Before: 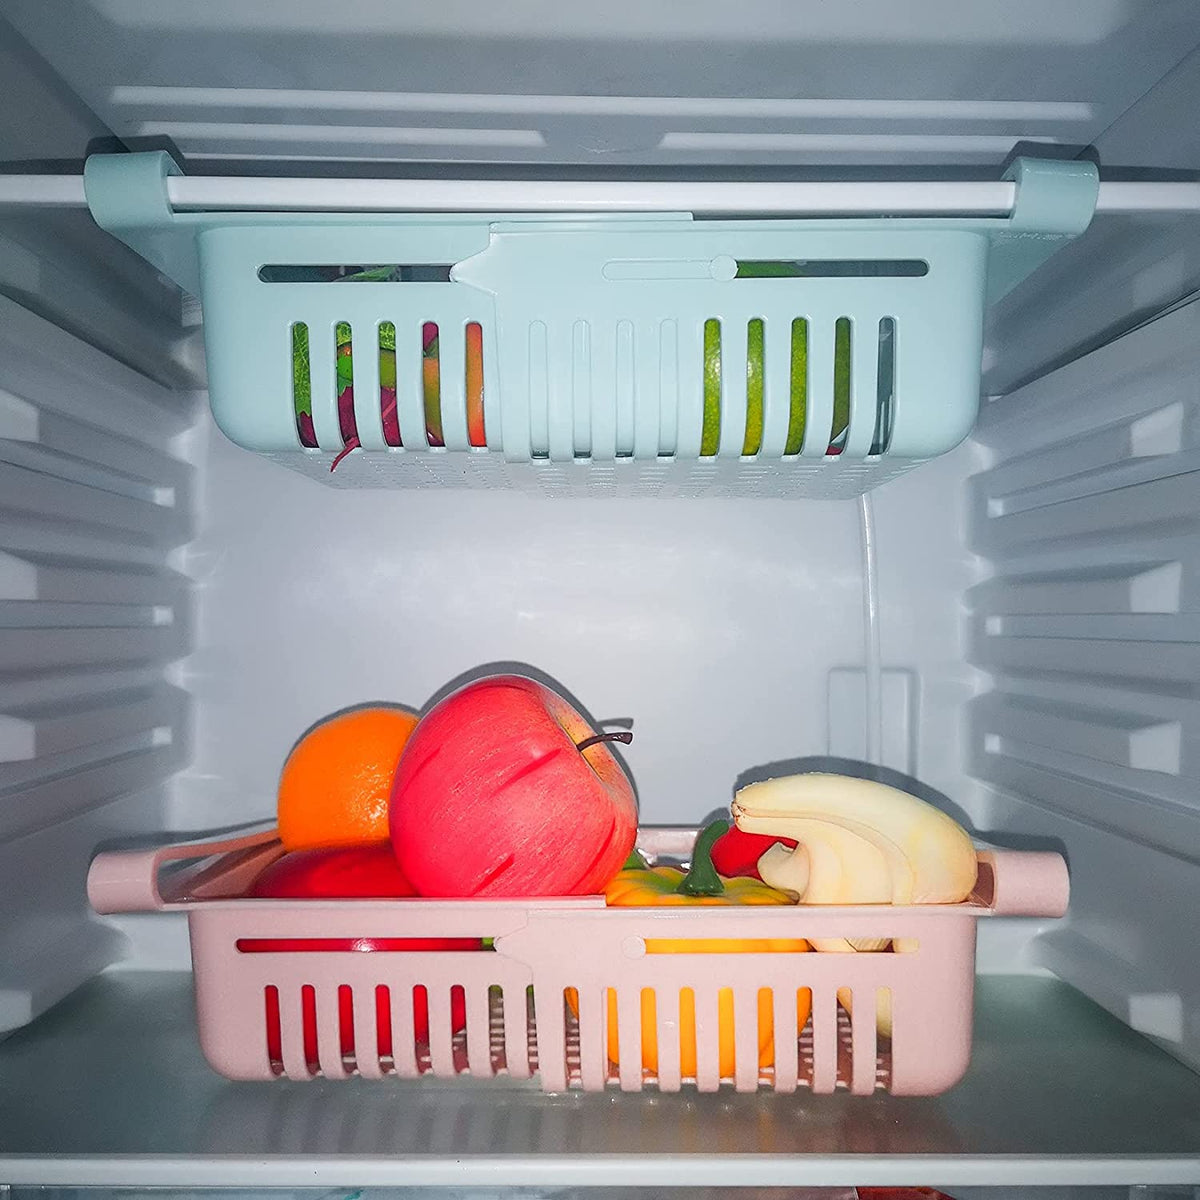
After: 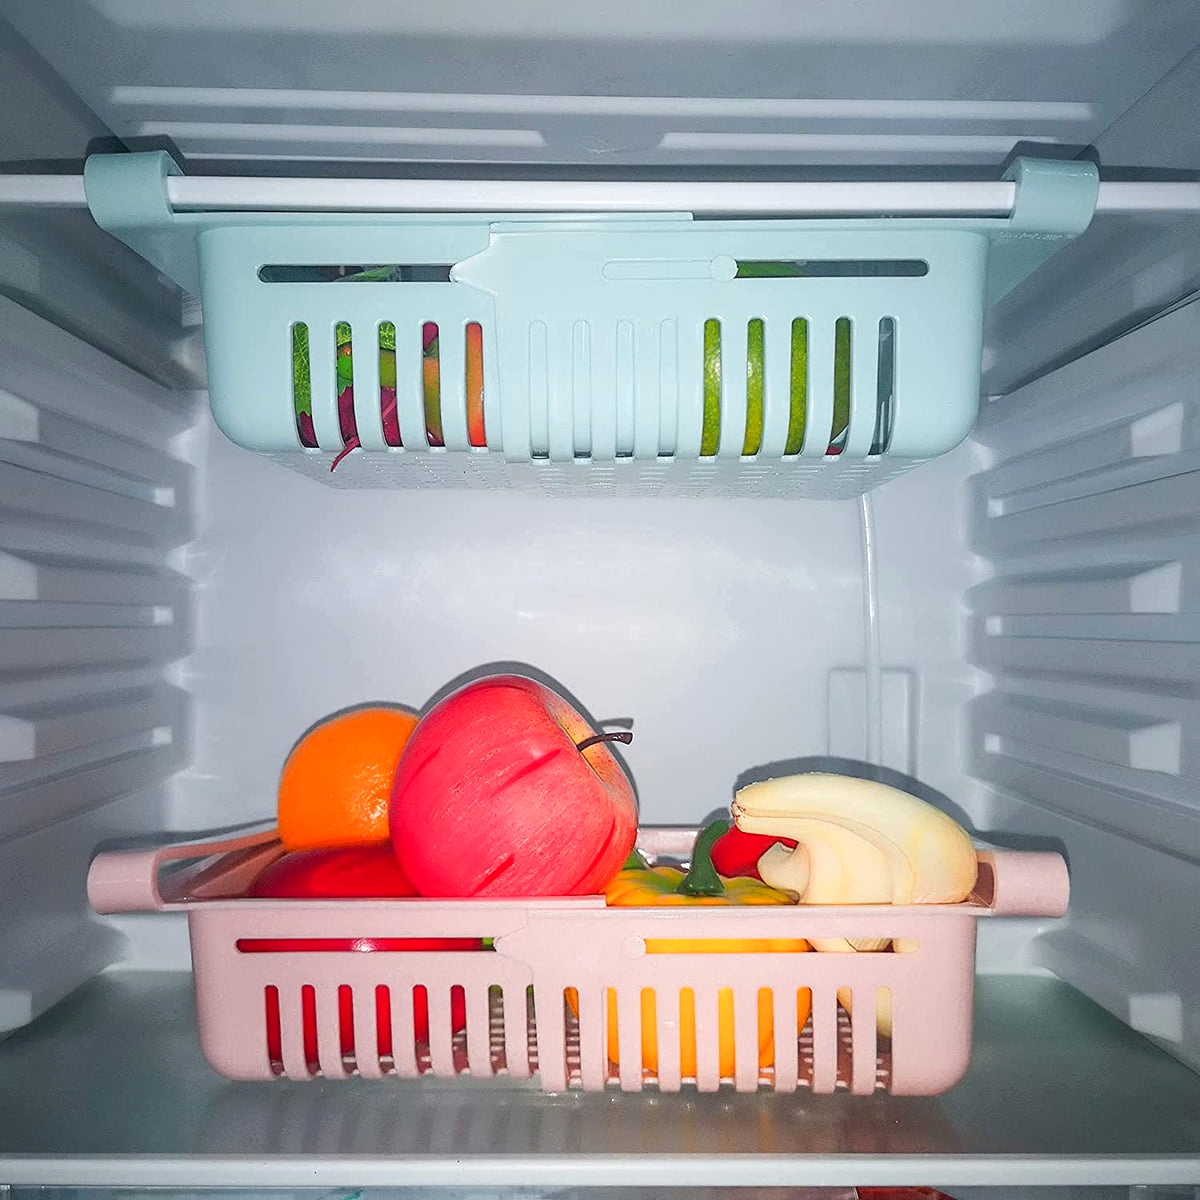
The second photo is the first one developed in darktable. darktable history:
levels: black 0.08%, levels [0, 0.48, 0.961]
